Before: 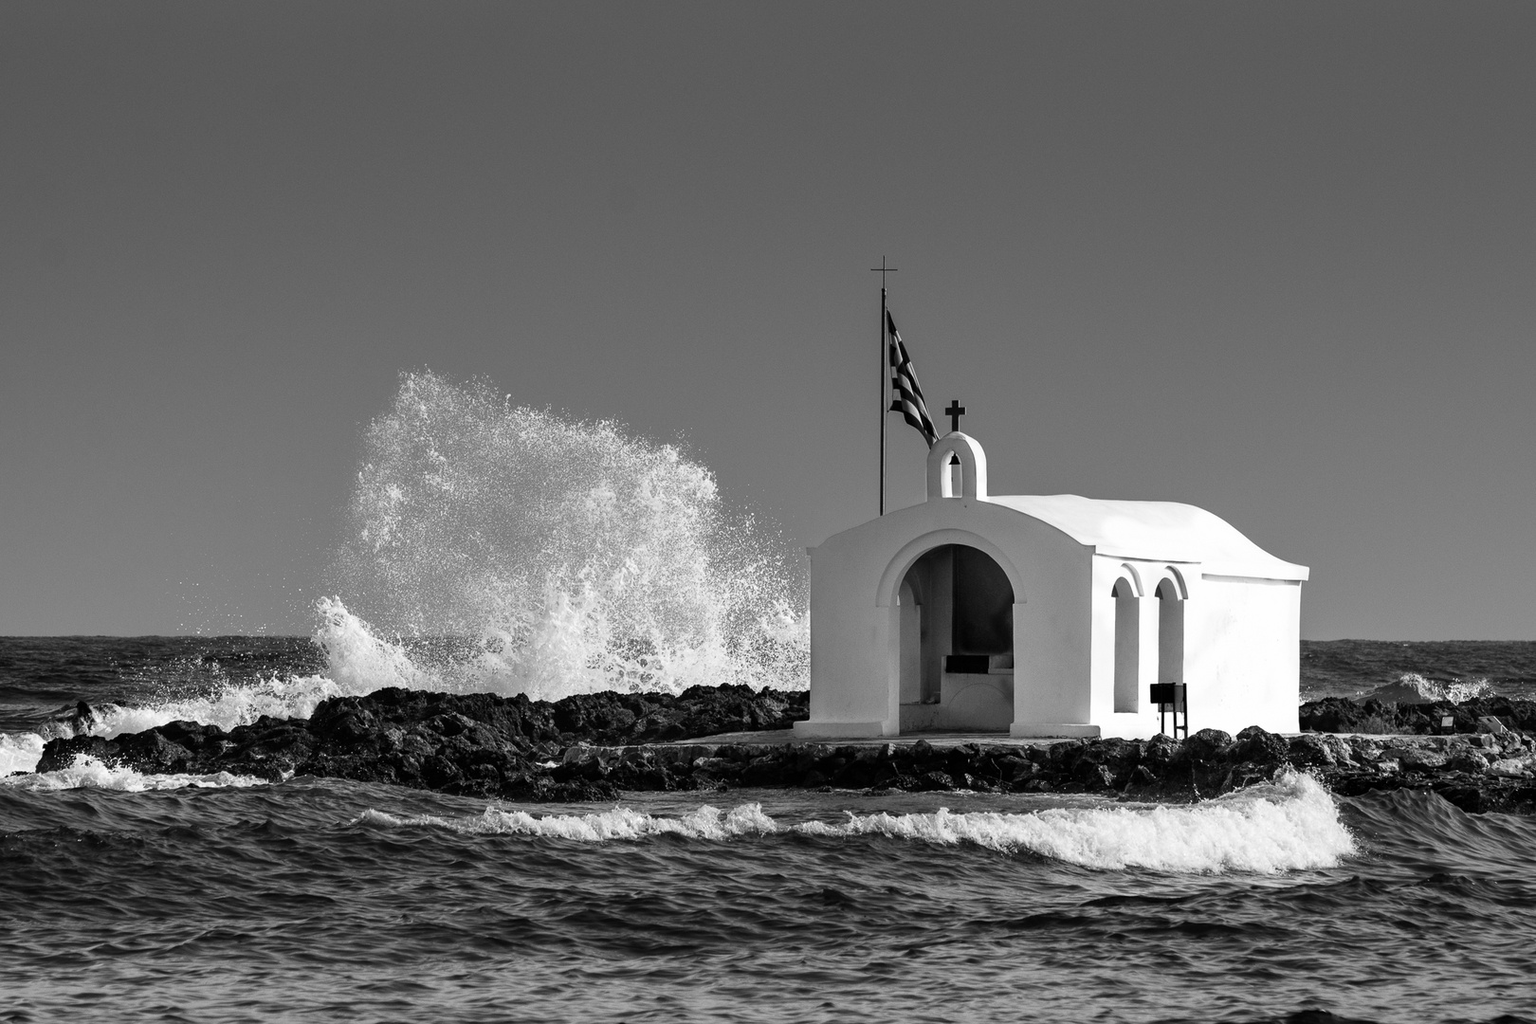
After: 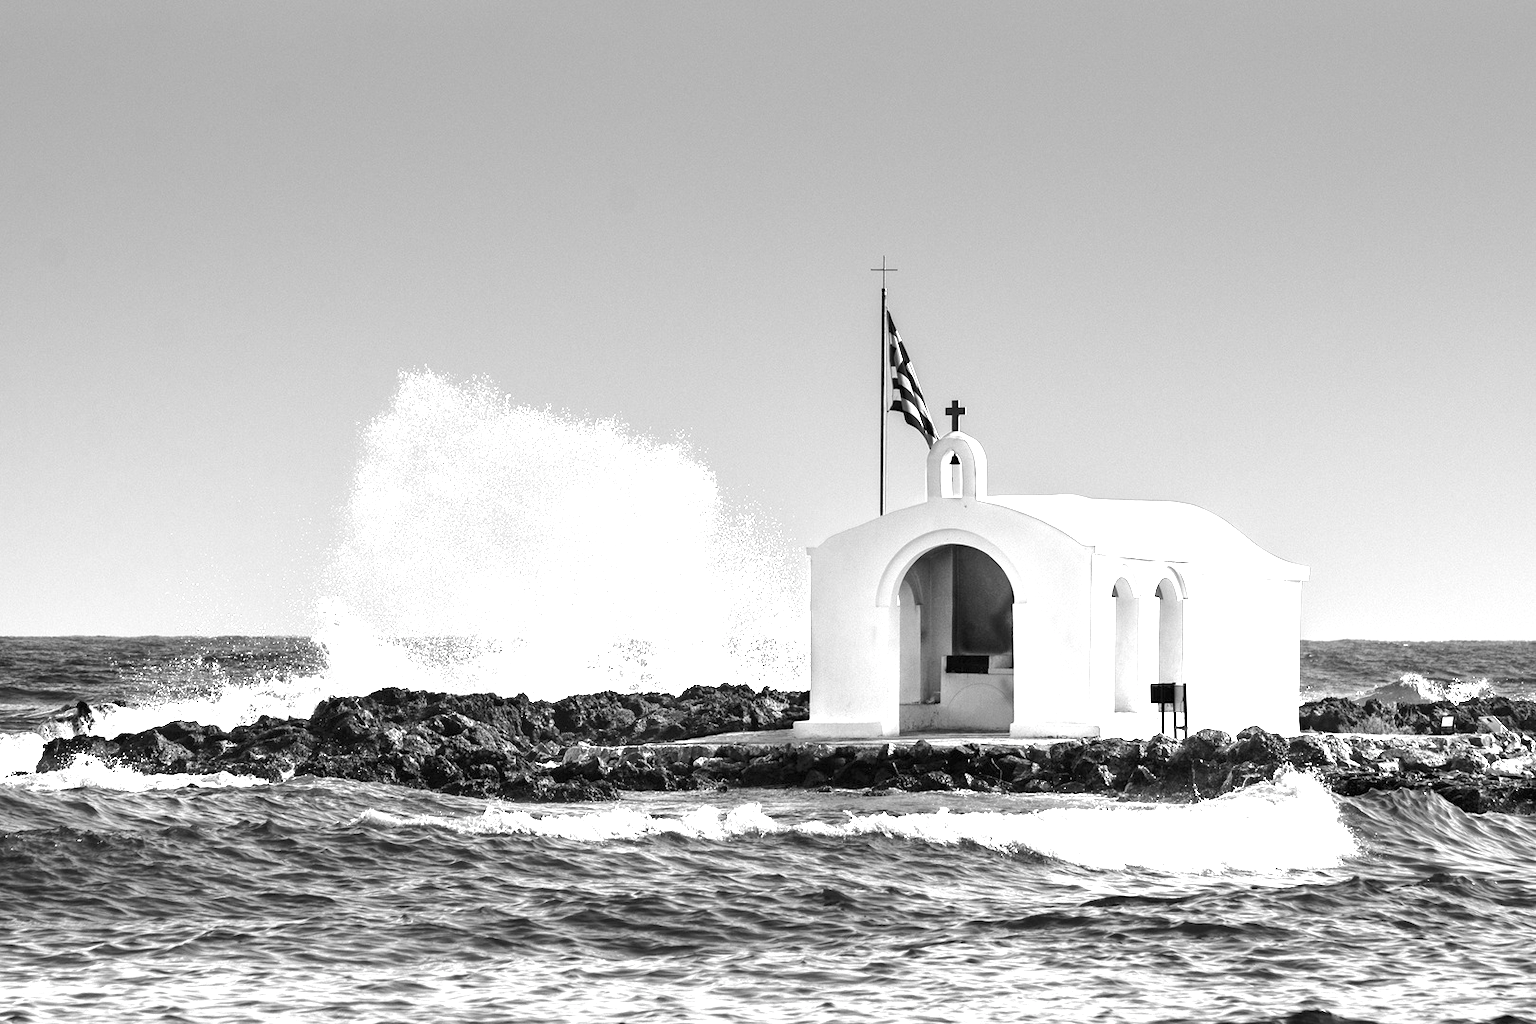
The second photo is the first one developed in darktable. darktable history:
exposure: black level correction 0, exposure 2 EV, compensate highlight preservation false
color balance rgb: perceptual saturation grading › global saturation 25%, perceptual brilliance grading › mid-tones 10%, perceptual brilliance grading › shadows 15%, global vibrance 20%
